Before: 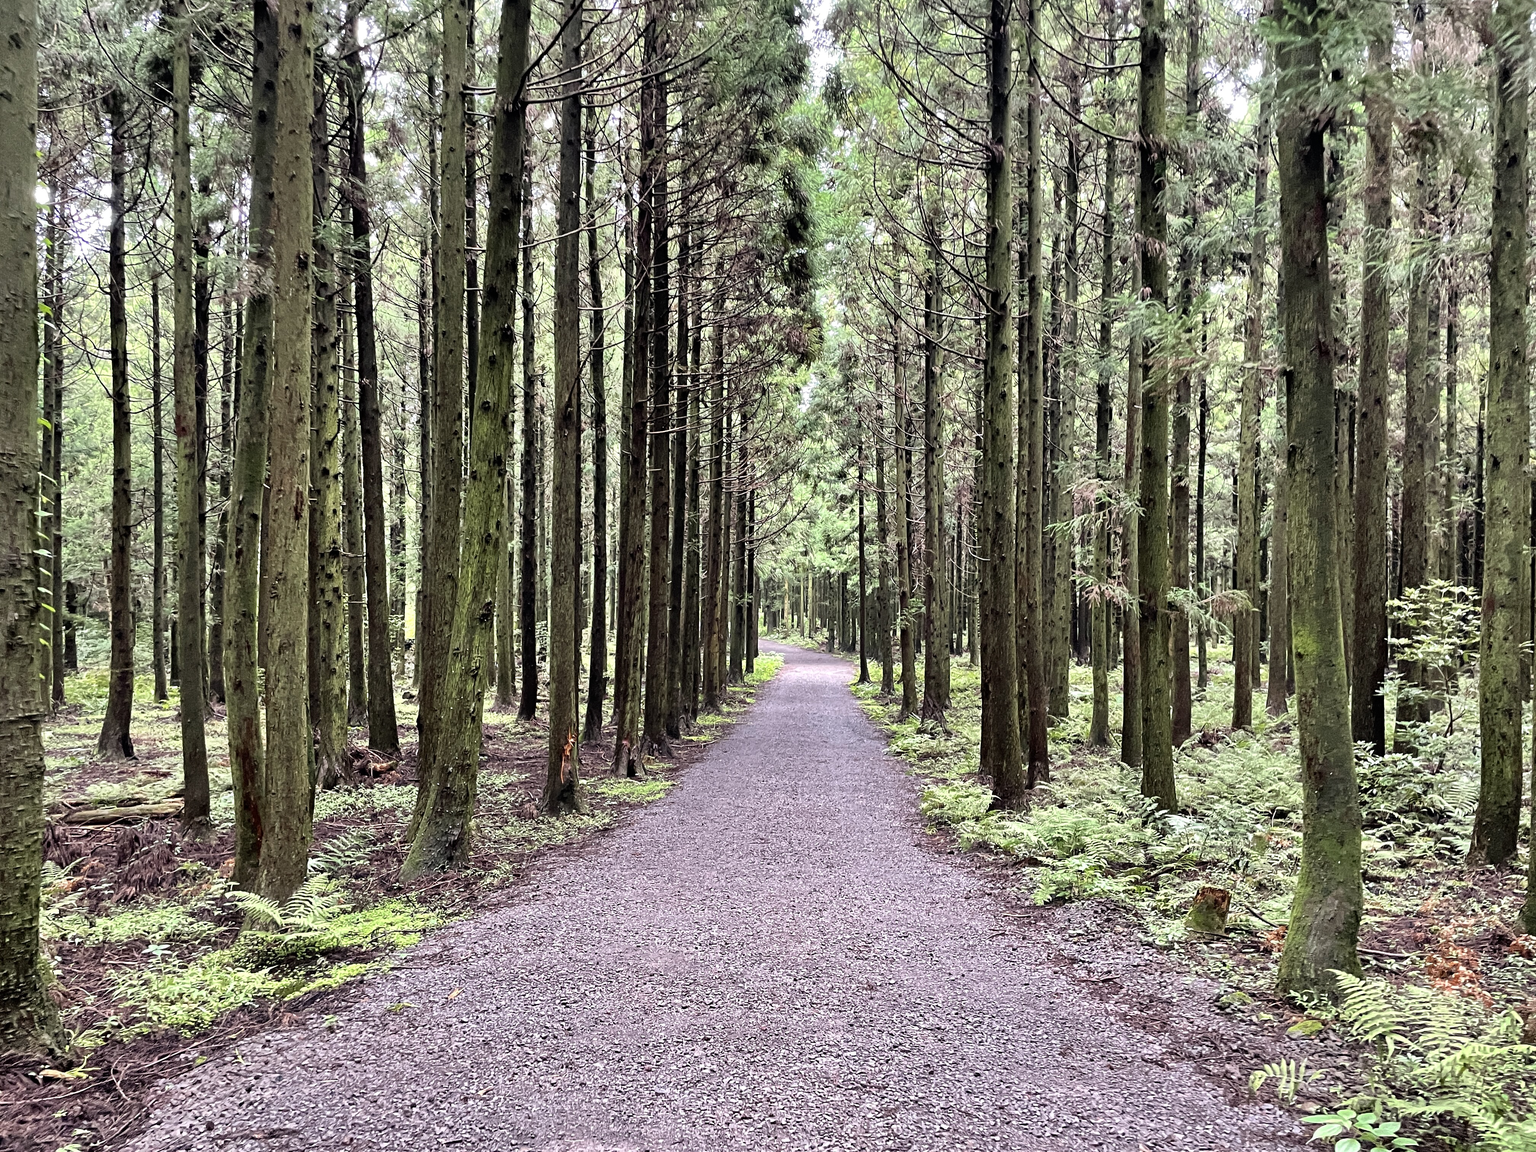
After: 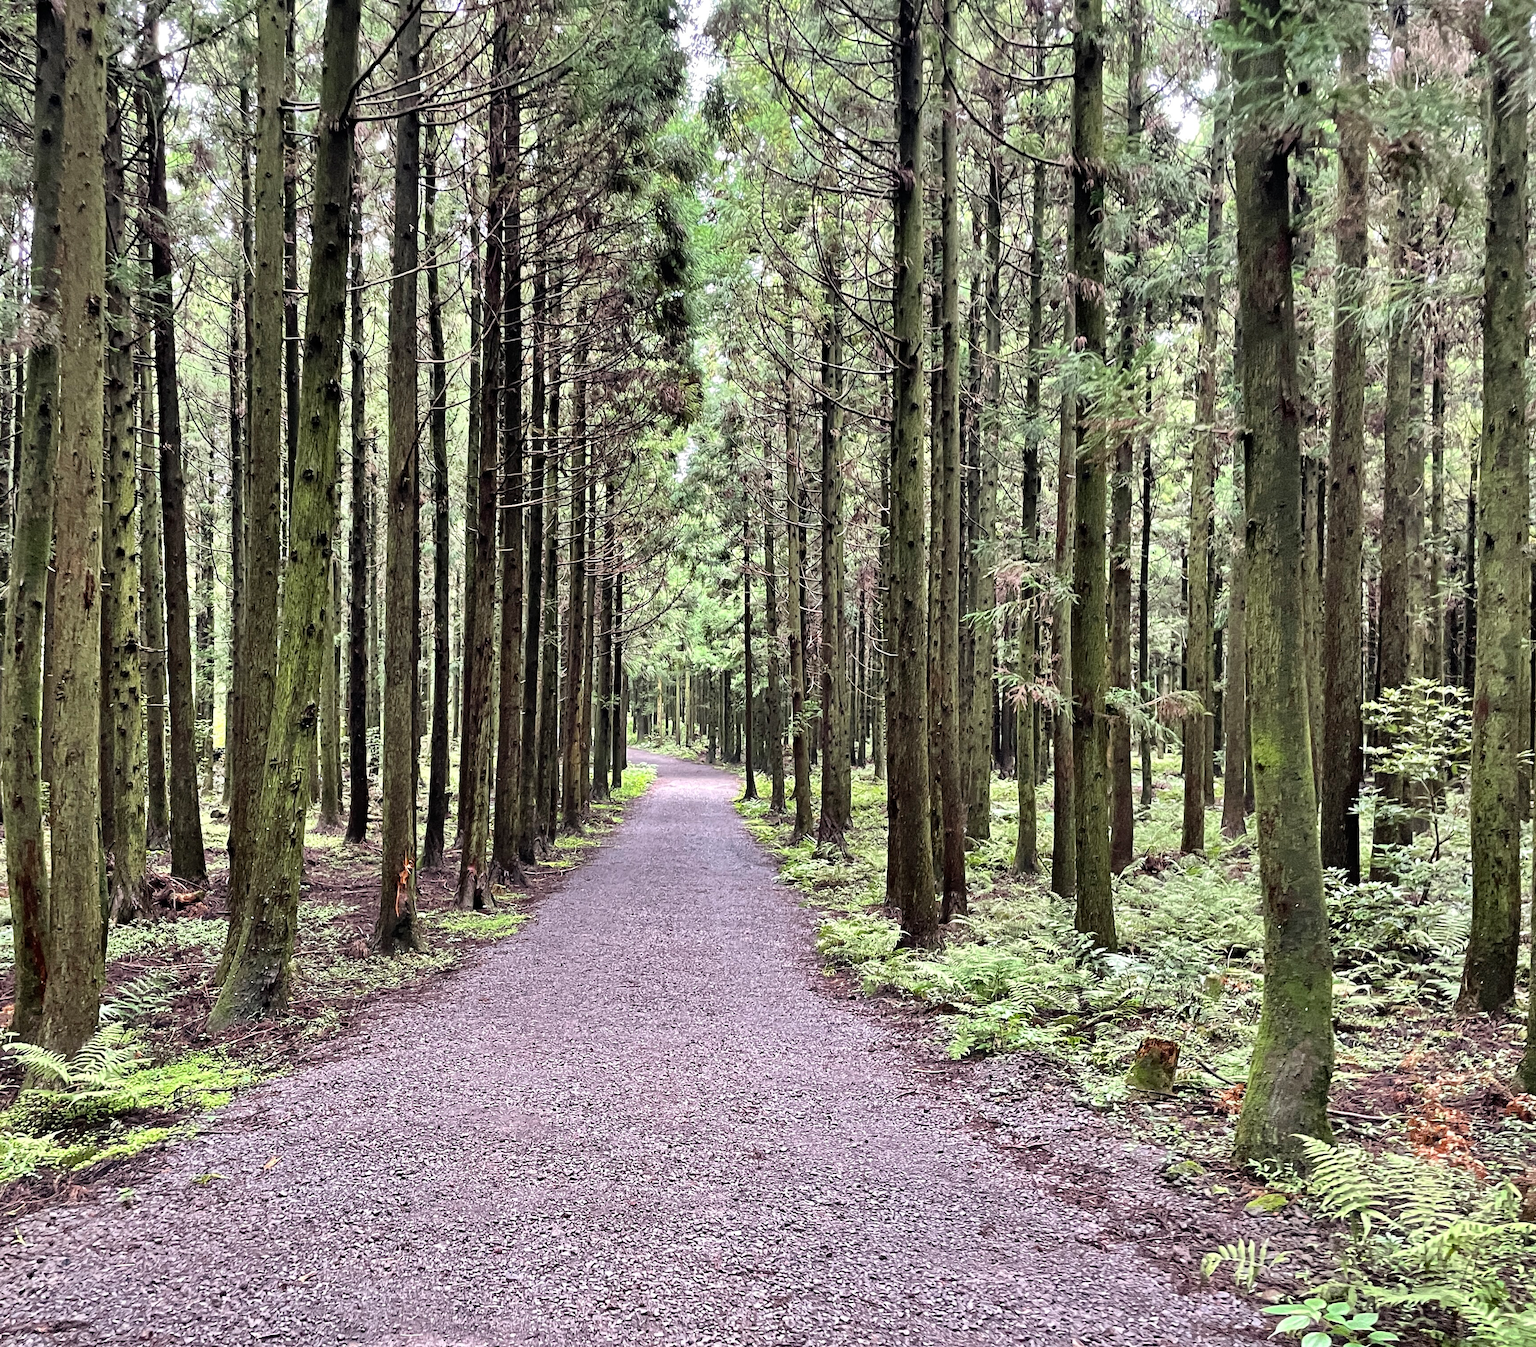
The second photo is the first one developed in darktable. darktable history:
crop and rotate: left 14.529%
shadows and highlights: shadows 52.3, highlights -28.37, soften with gaussian
